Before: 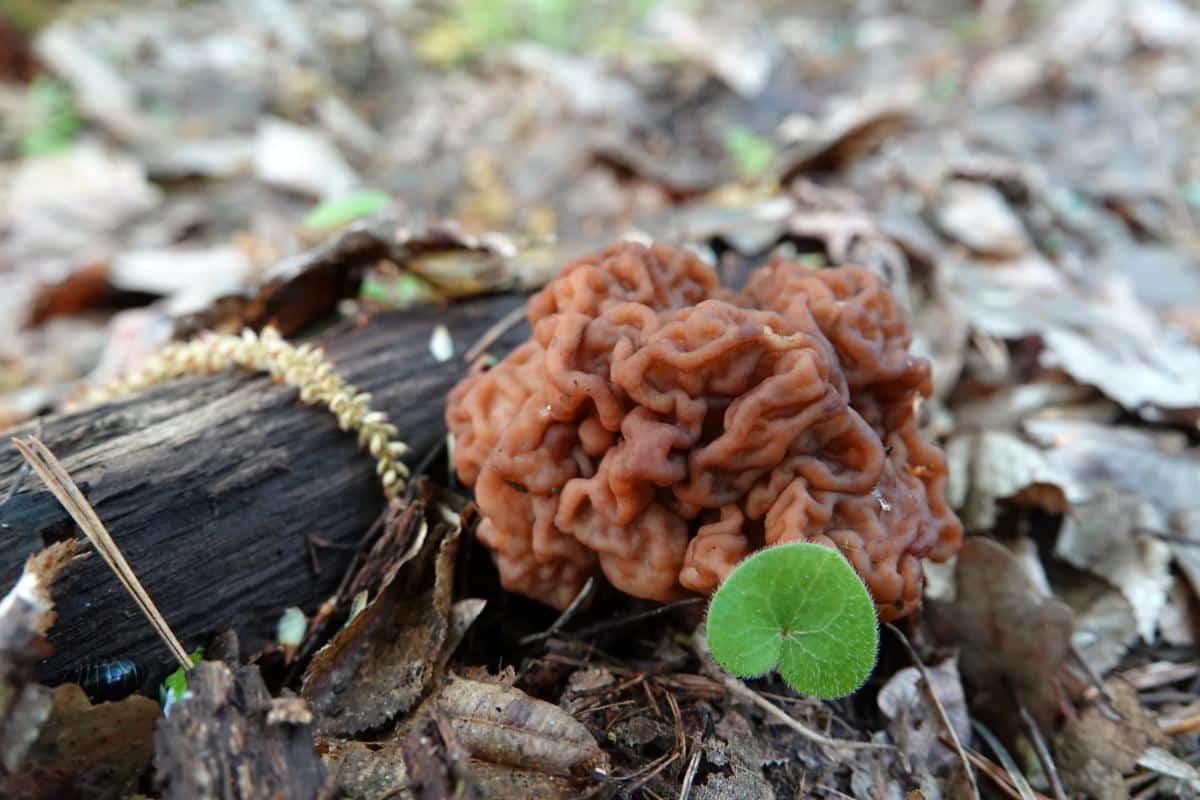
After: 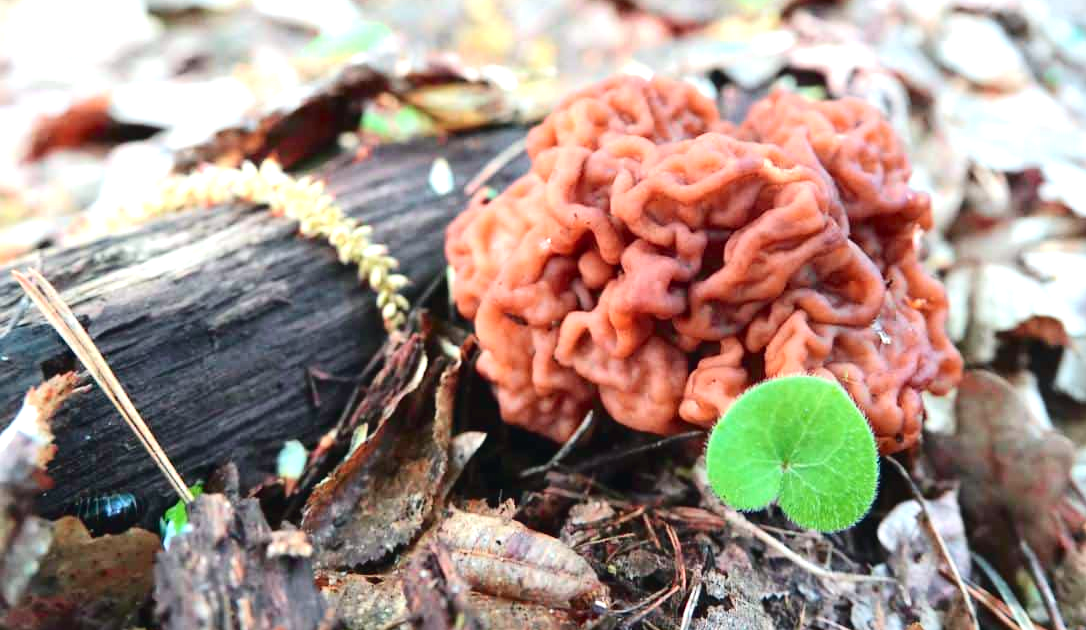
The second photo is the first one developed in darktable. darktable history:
tone curve: curves: ch0 [(0, 0.025) (0.15, 0.143) (0.452, 0.486) (0.751, 0.788) (1, 0.961)]; ch1 [(0, 0) (0.43, 0.408) (0.476, 0.469) (0.497, 0.494) (0.546, 0.571) (0.566, 0.607) (0.62, 0.657) (1, 1)]; ch2 [(0, 0) (0.386, 0.397) (0.505, 0.498) (0.547, 0.546) (0.579, 0.58) (1, 1)], color space Lab, independent channels, preserve colors none
exposure: black level correction 0, exposure 1.2 EV, compensate exposure bias true, compensate highlight preservation false
local contrast: mode bilateral grid, contrast 15, coarseness 36, detail 105%, midtone range 0.2
crop: top 20.916%, right 9.437%, bottom 0.316%
